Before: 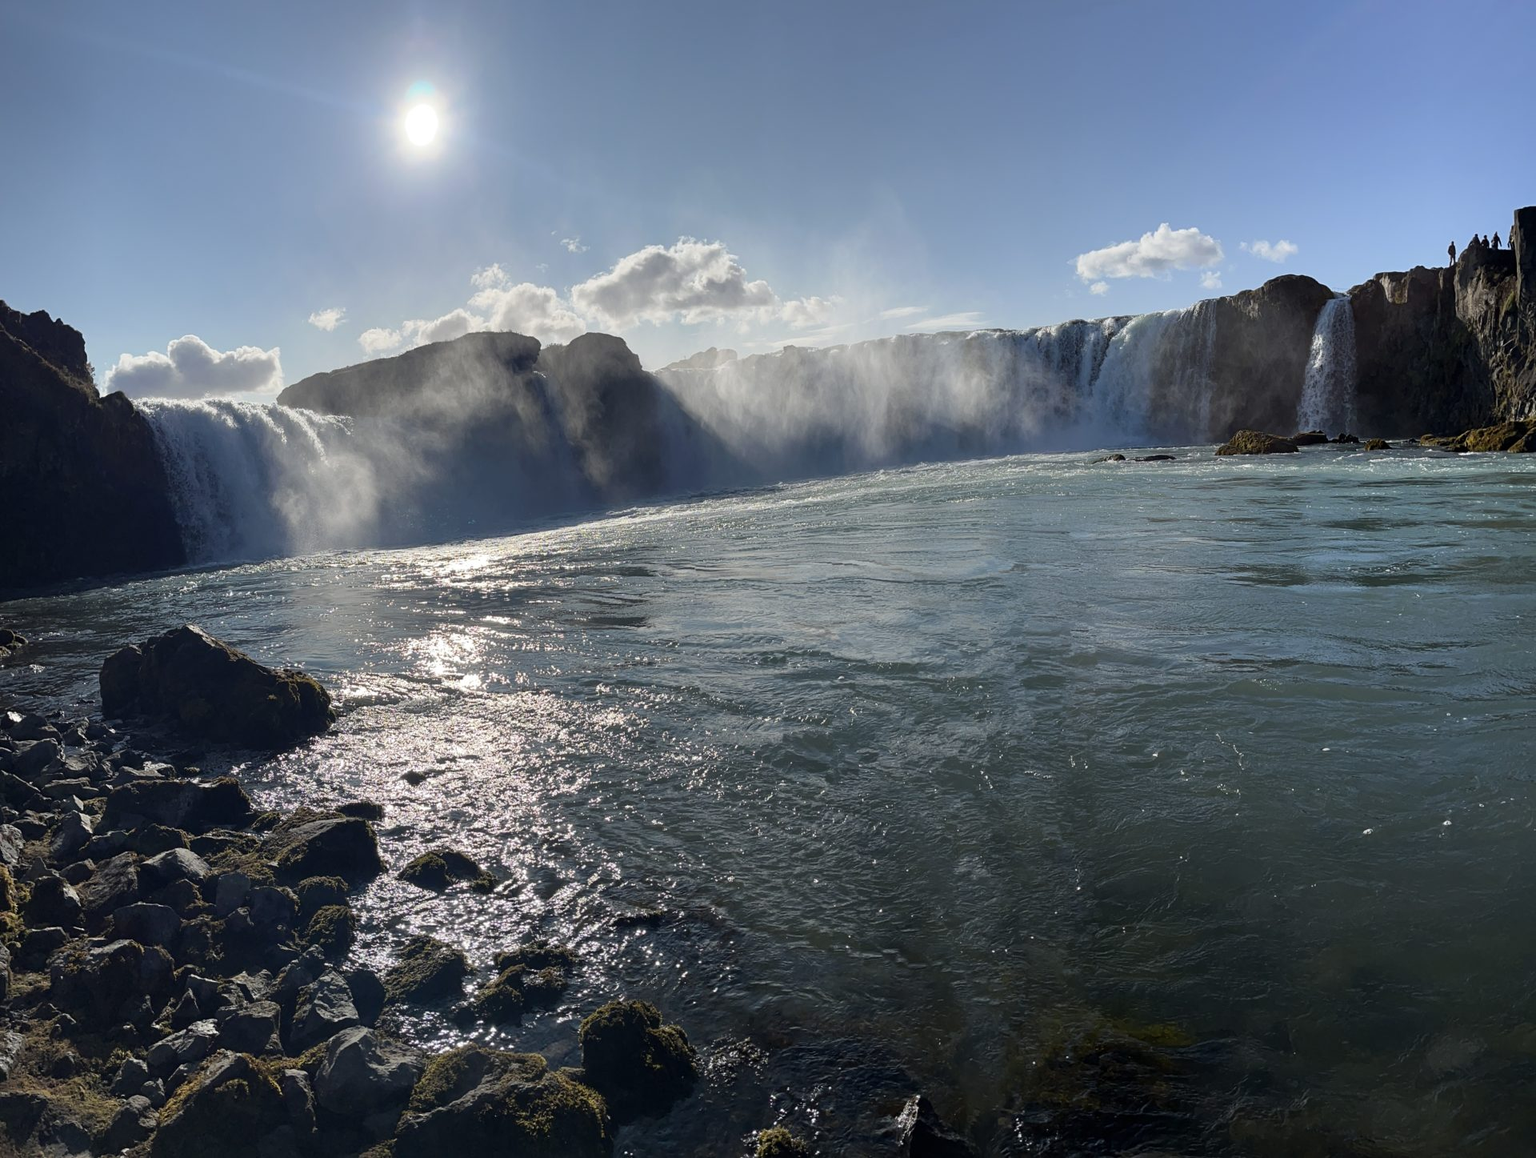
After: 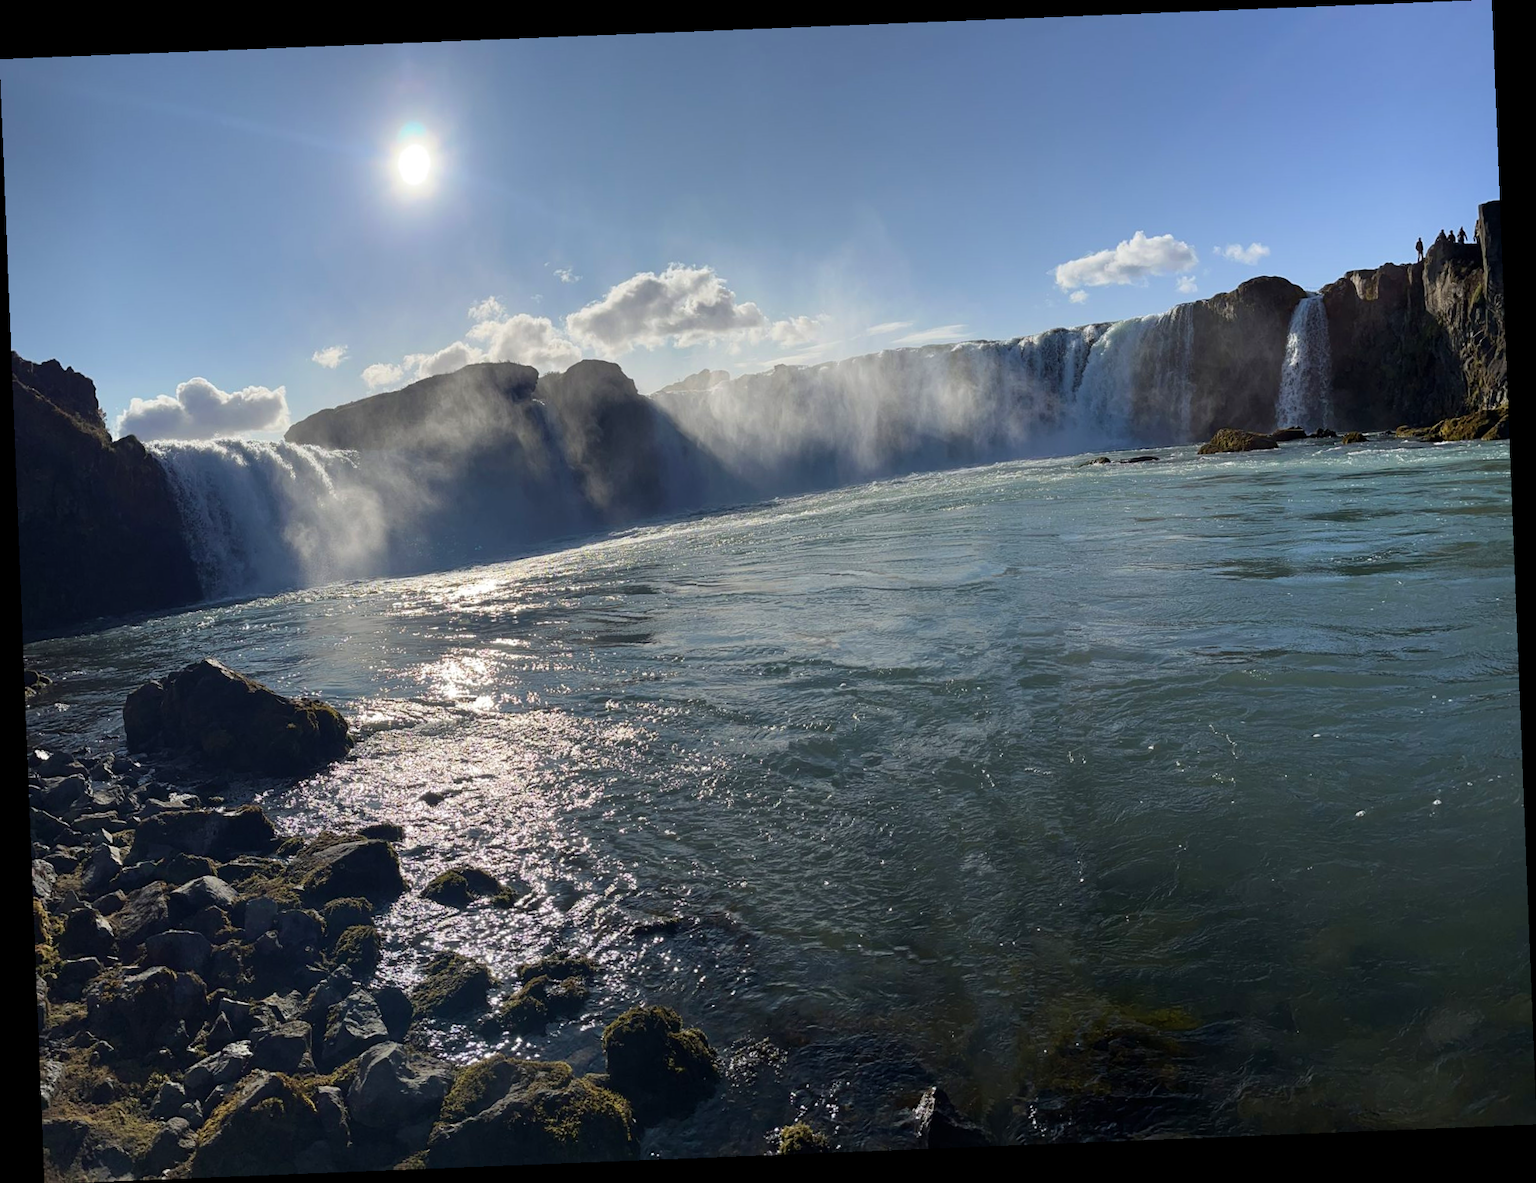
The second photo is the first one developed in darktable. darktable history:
velvia: on, module defaults
rotate and perspective: rotation -2.29°, automatic cropping off
